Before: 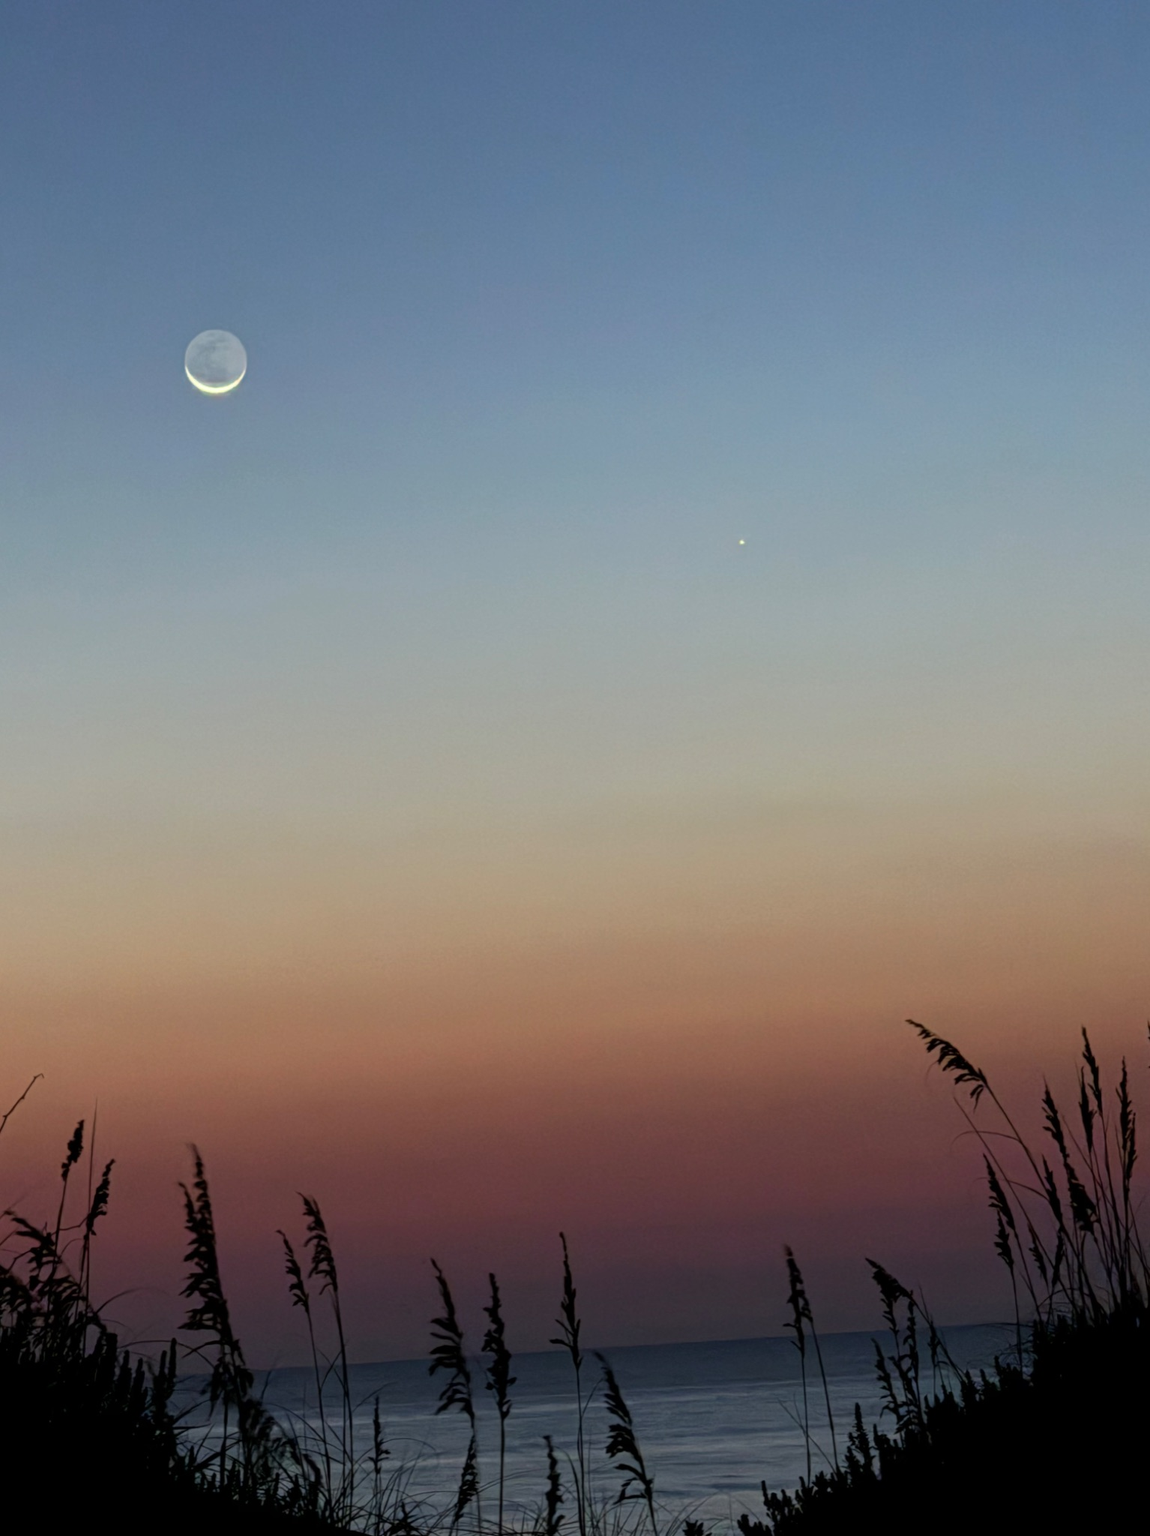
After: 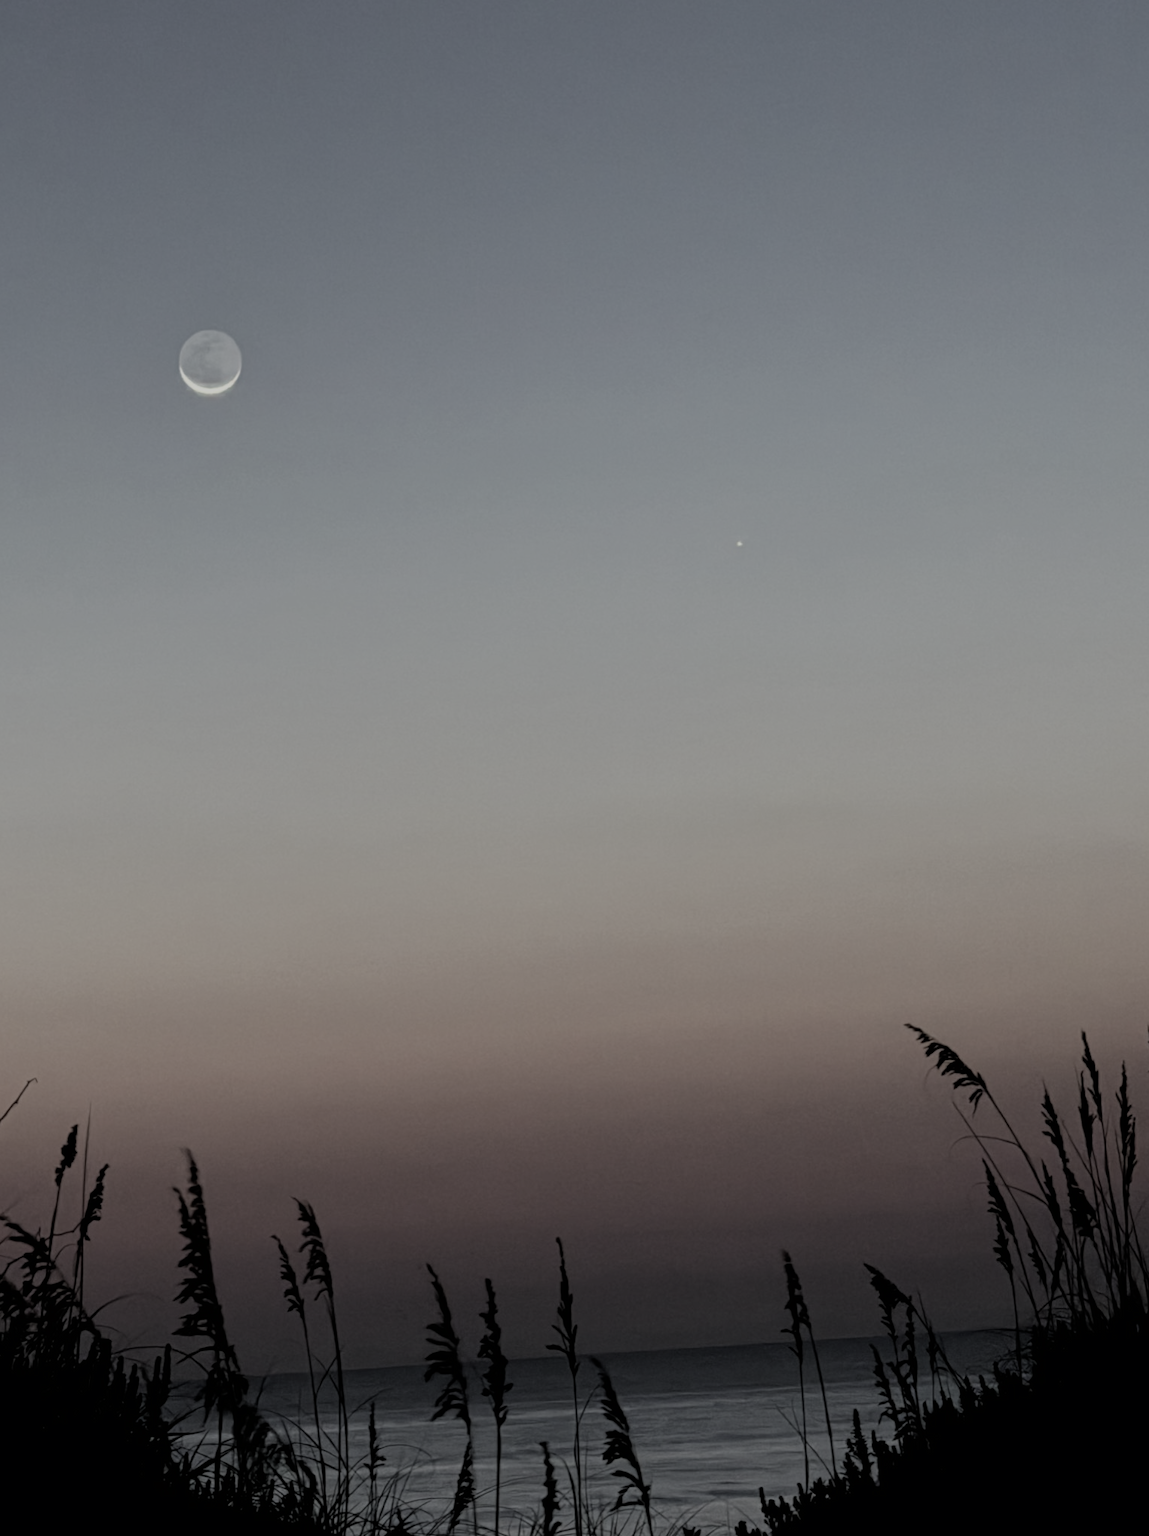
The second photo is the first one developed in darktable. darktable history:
color correction: highlights b* -0.041, saturation 0.281
crop and rotate: left 0.607%, top 0.131%, bottom 0.384%
filmic rgb: black relative exposure -7.65 EV, white relative exposure 4.56 EV, hardness 3.61
tone equalizer: -8 EV -0.001 EV, -7 EV 0.004 EV, -6 EV -0.037 EV, -5 EV 0.012 EV, -4 EV -0.007 EV, -3 EV 0.008 EV, -2 EV -0.071 EV, -1 EV -0.267 EV, +0 EV -0.569 EV
